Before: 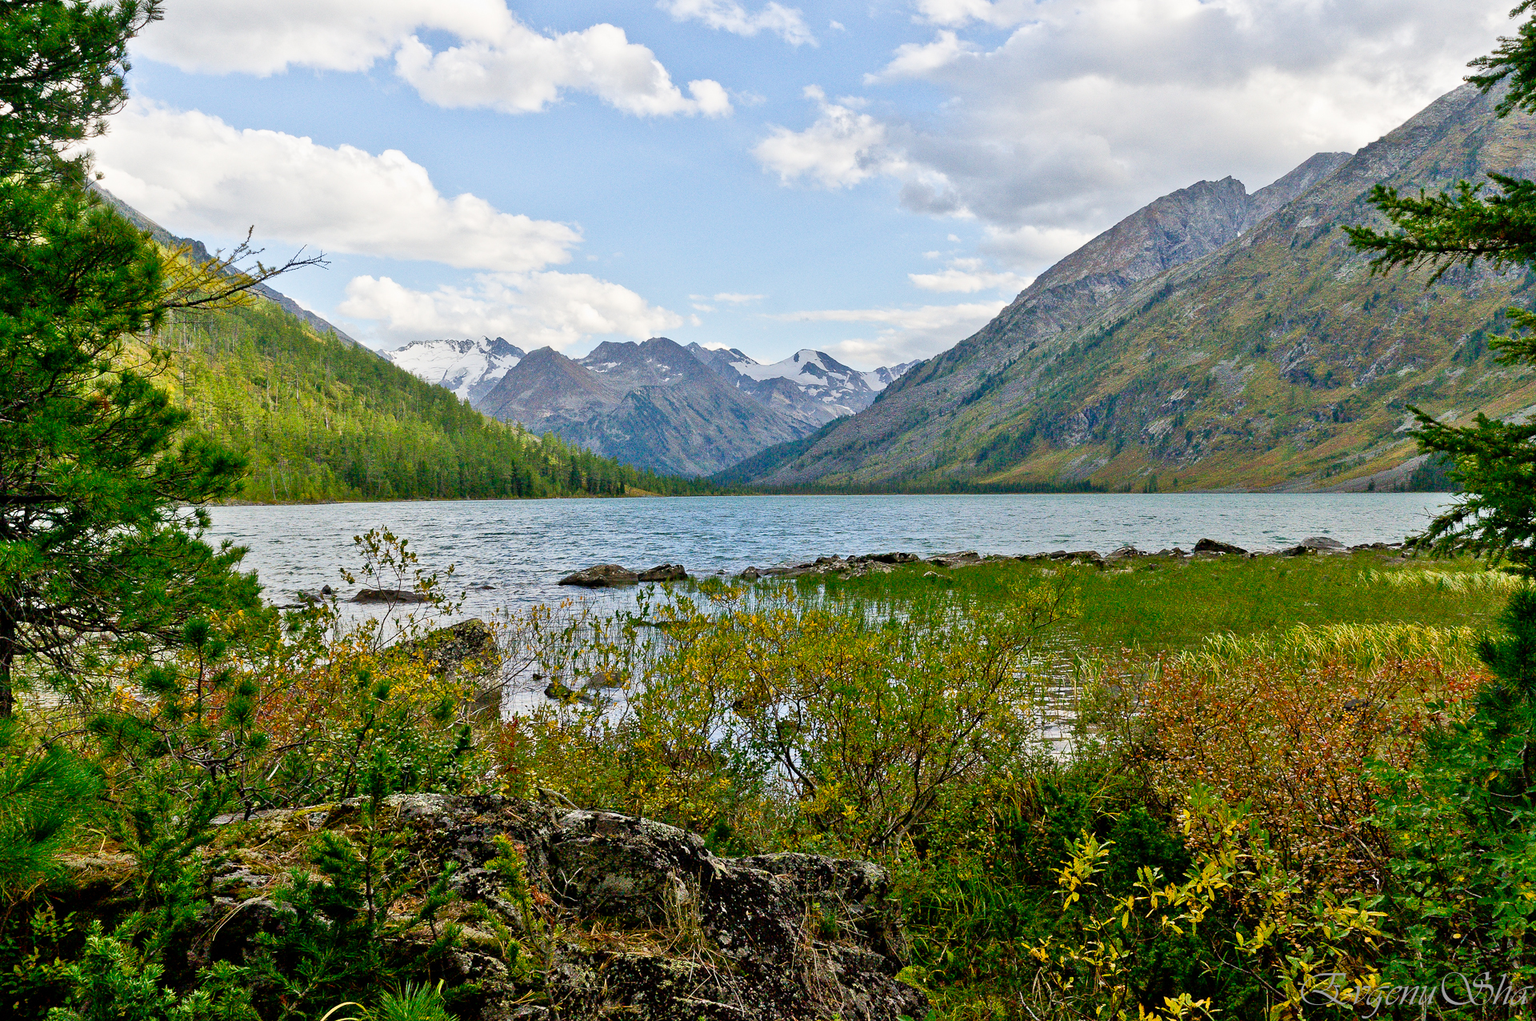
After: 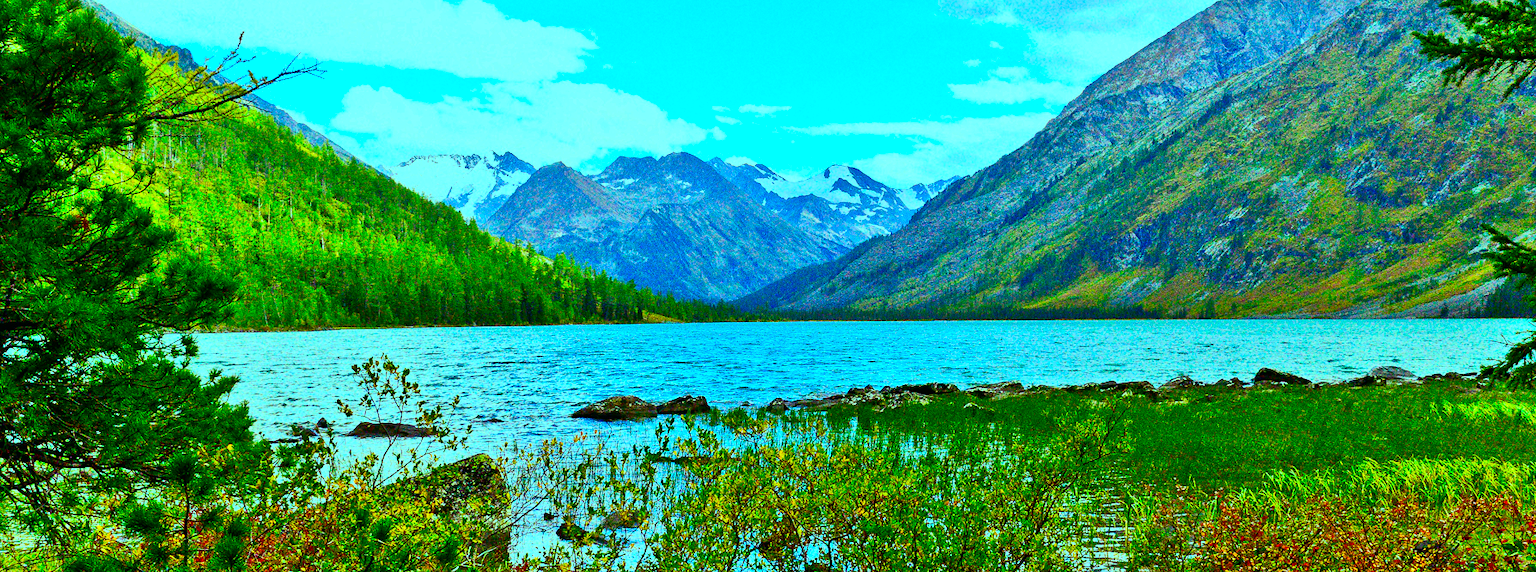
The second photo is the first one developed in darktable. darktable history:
crop: left 1.744%, top 19.225%, right 5.069%, bottom 28.357%
color balance: mode lift, gamma, gain (sRGB), lift [0.997, 0.979, 1.021, 1.011], gamma [1, 1.084, 0.916, 0.998], gain [1, 0.87, 1.13, 1.101], contrast 4.55%, contrast fulcrum 38.24%, output saturation 104.09%
color zones: curves: ch0 [(0, 0.613) (0.01, 0.613) (0.245, 0.448) (0.498, 0.529) (0.642, 0.665) (0.879, 0.777) (0.99, 0.613)]; ch1 [(0, 0) (0.143, 0) (0.286, 0) (0.429, 0) (0.571, 0) (0.714, 0) (0.857, 0)], mix -121.96%
contrast brightness saturation: contrast 0.26, brightness 0.02, saturation 0.87
